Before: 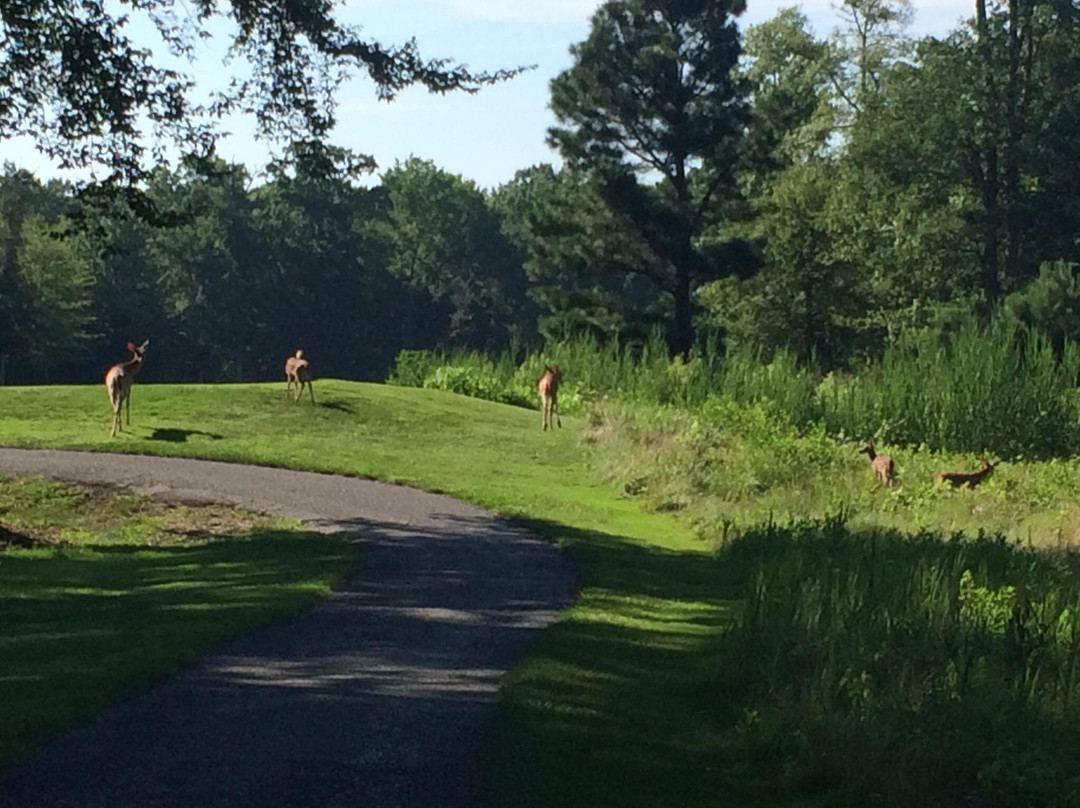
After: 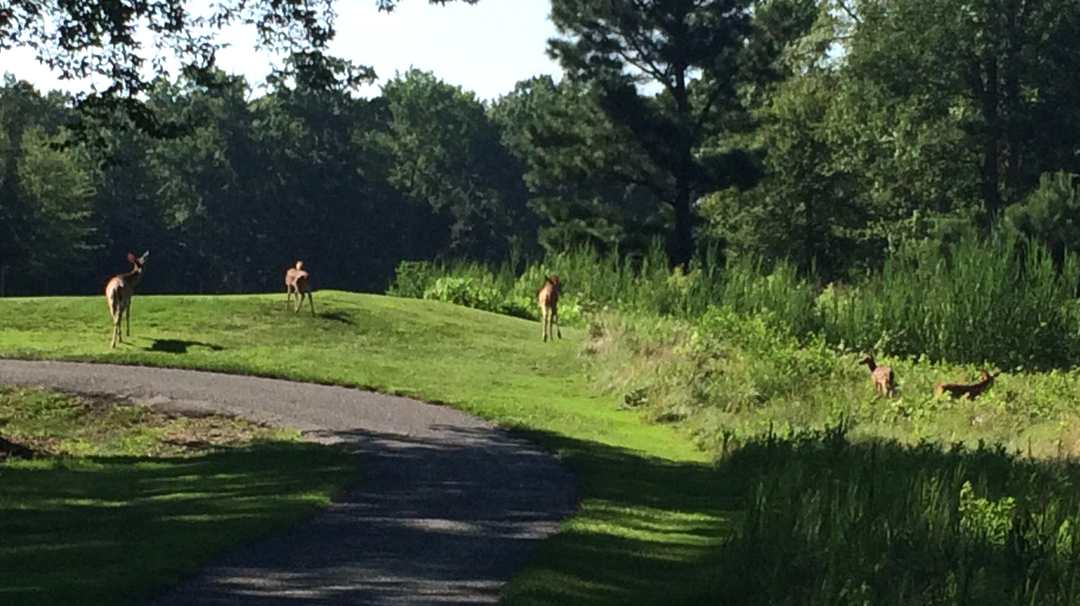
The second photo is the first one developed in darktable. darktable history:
tone equalizer: -8 EV -0.417 EV, -7 EV -0.389 EV, -6 EV -0.333 EV, -5 EV -0.222 EV, -3 EV 0.222 EV, -2 EV 0.333 EV, -1 EV 0.389 EV, +0 EV 0.417 EV, edges refinement/feathering 500, mask exposure compensation -1.57 EV, preserve details no
crop: top 11.038%, bottom 13.962%
